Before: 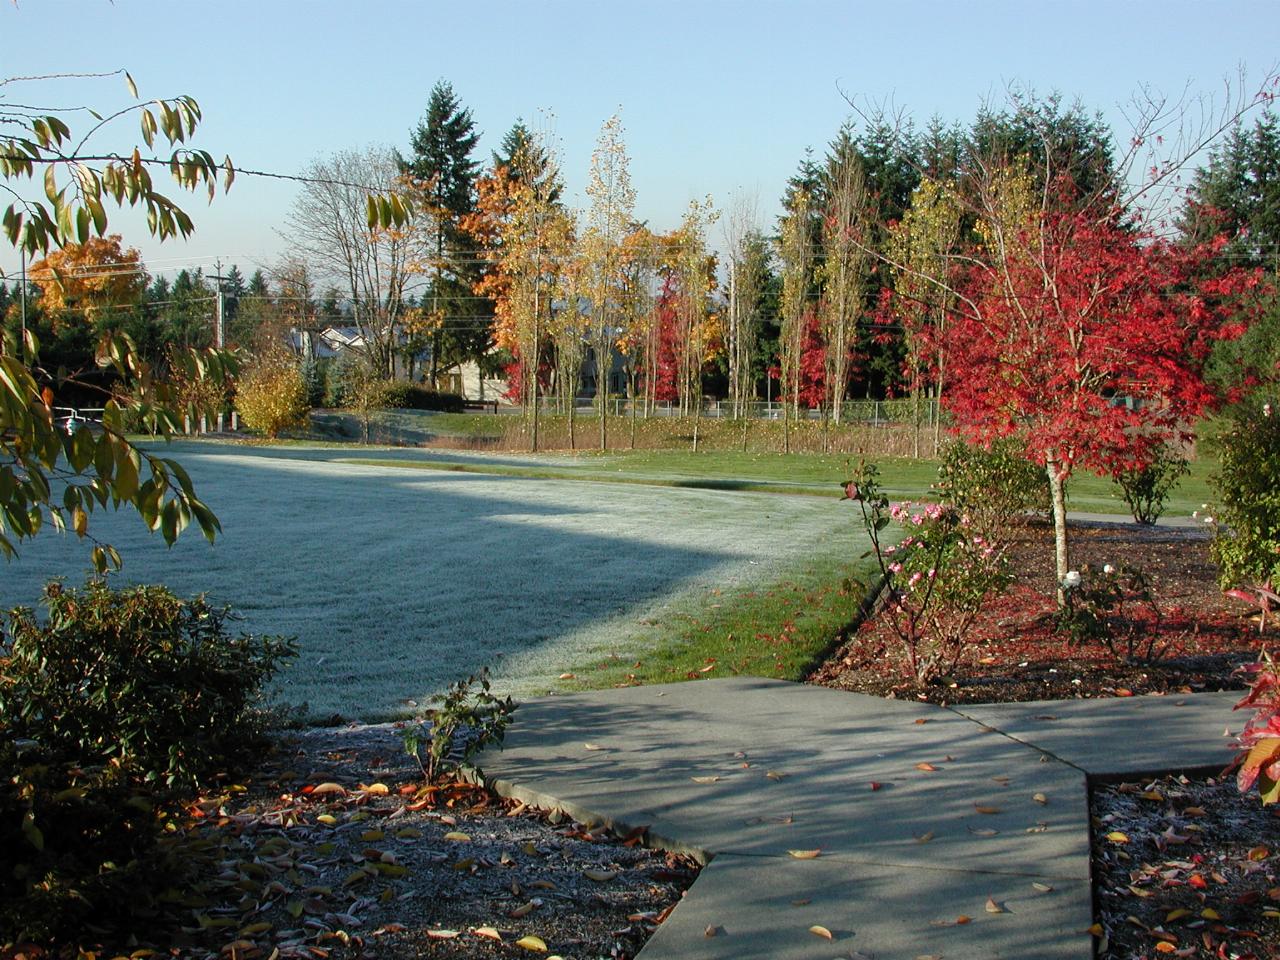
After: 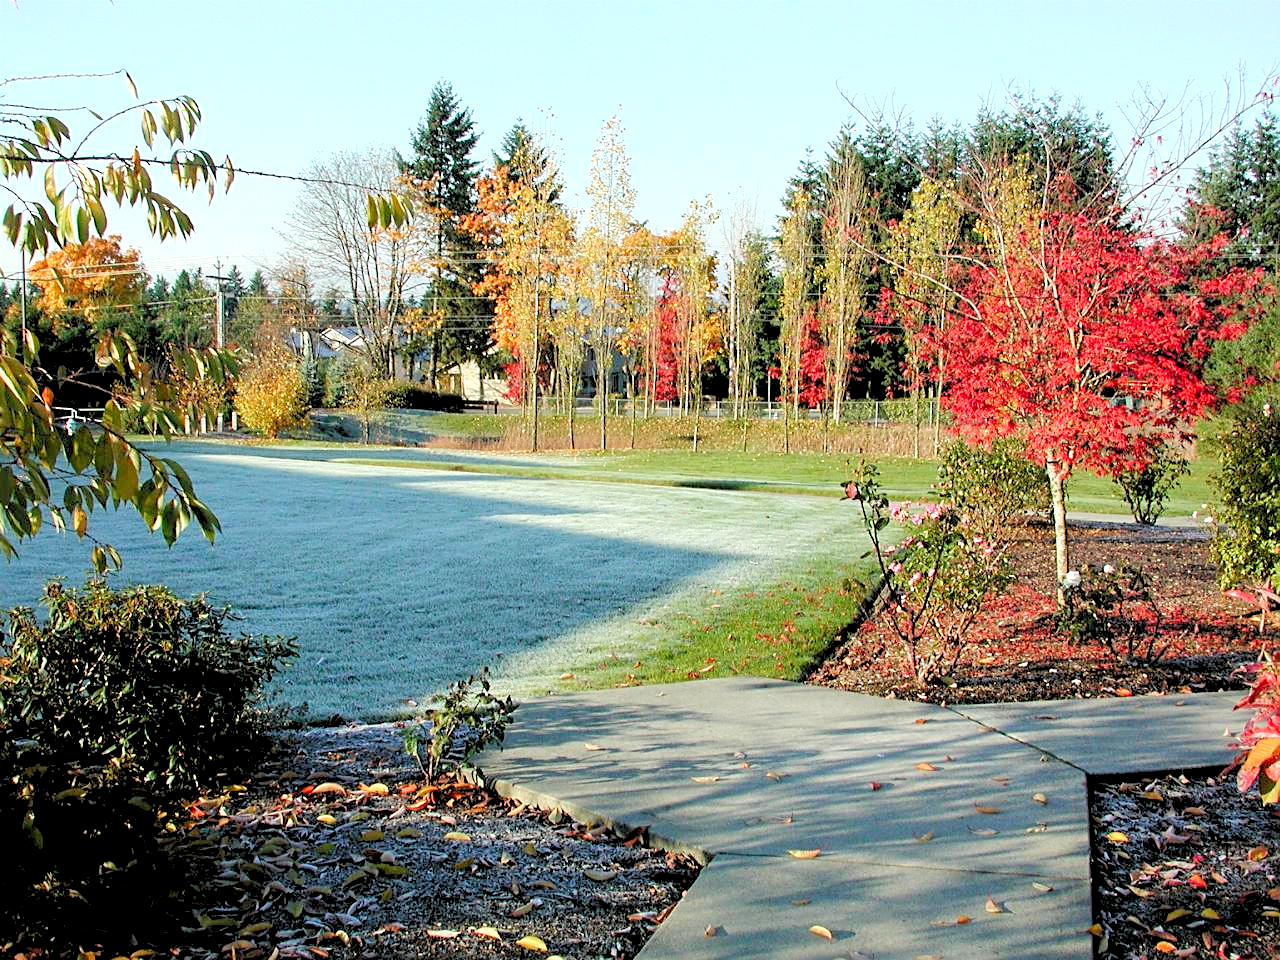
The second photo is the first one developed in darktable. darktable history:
exposure: black level correction 0.001, exposure 0.498 EV, compensate highlight preservation false
levels: levels [0.093, 0.434, 0.988]
sharpen: amount 0.462
